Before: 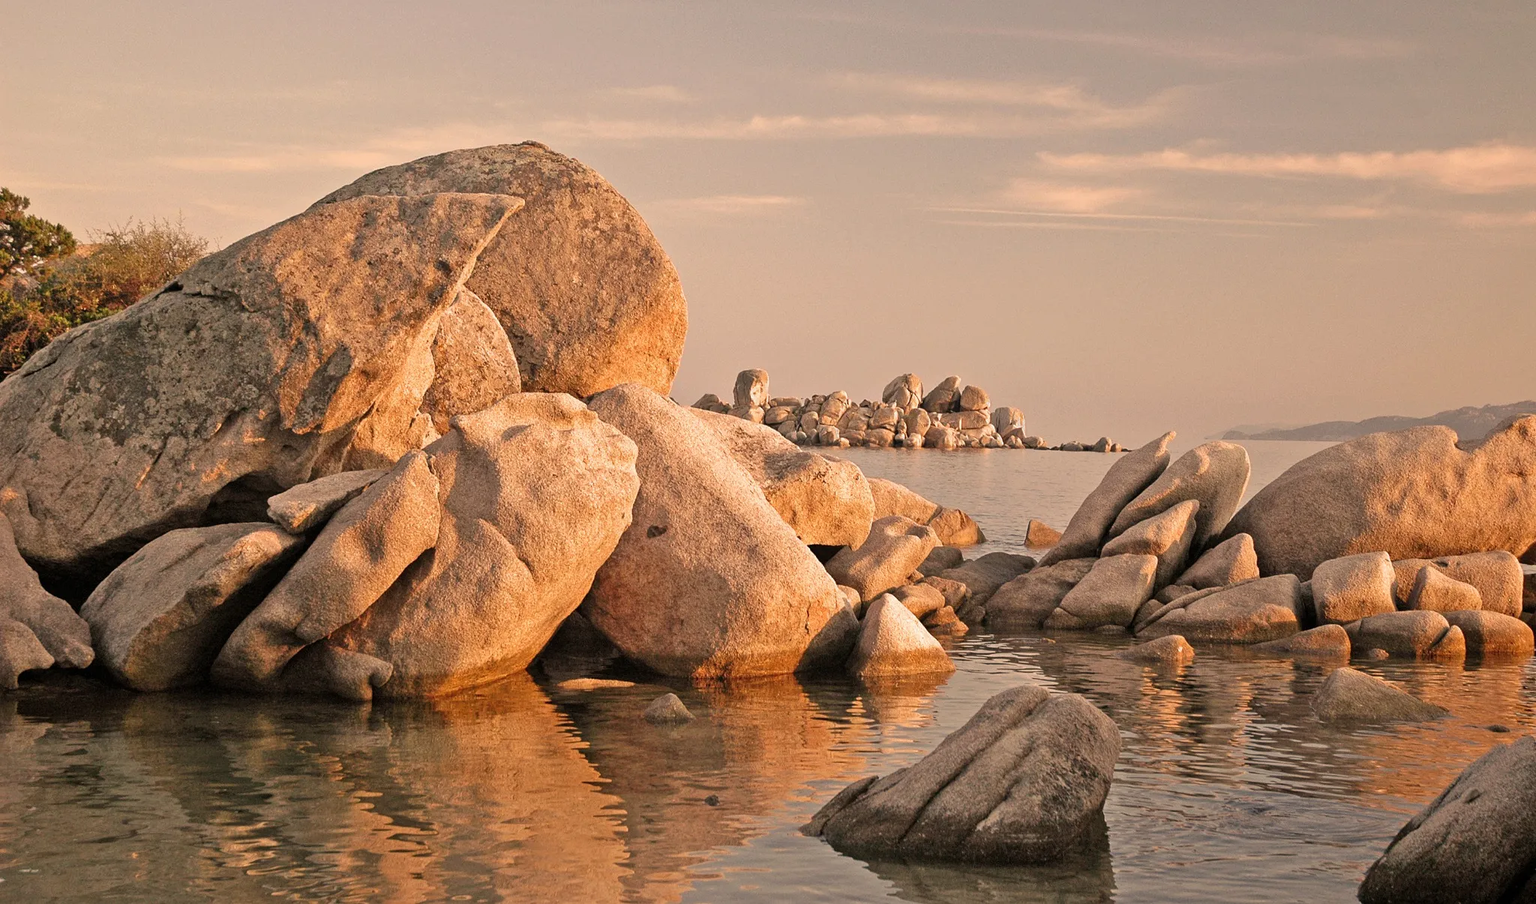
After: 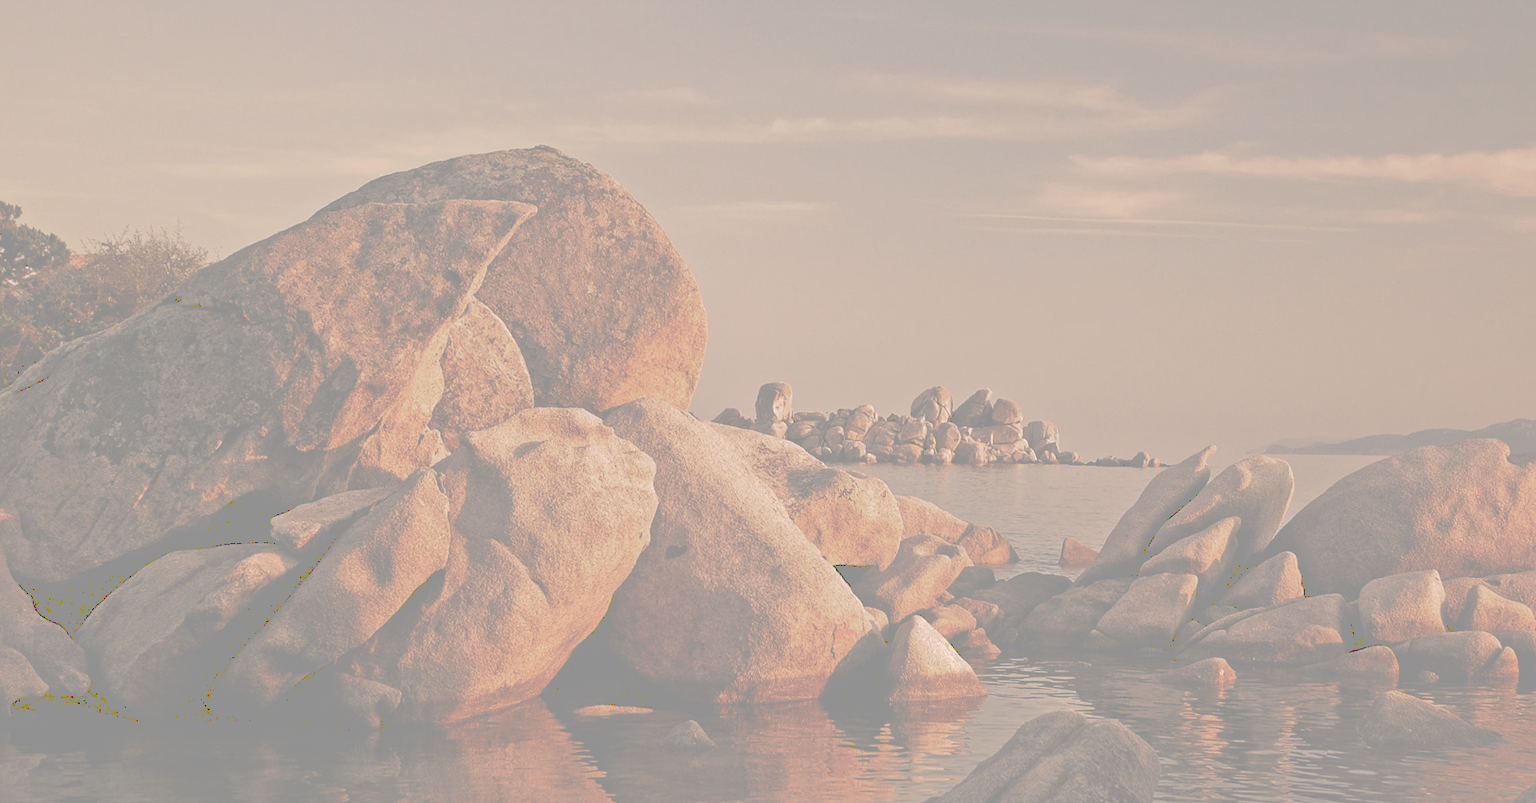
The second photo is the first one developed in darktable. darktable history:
tone curve: curves: ch0 [(0, 0) (0.003, 0.6) (0.011, 0.6) (0.025, 0.601) (0.044, 0.601) (0.069, 0.601) (0.1, 0.601) (0.136, 0.602) (0.177, 0.605) (0.224, 0.609) (0.277, 0.615) (0.335, 0.625) (0.399, 0.633) (0.468, 0.654) (0.543, 0.676) (0.623, 0.71) (0.709, 0.753) (0.801, 0.802) (0.898, 0.85) (1, 1)], preserve colors none
crop and rotate: angle 0.2°, left 0.275%, right 3.127%, bottom 14.18%
